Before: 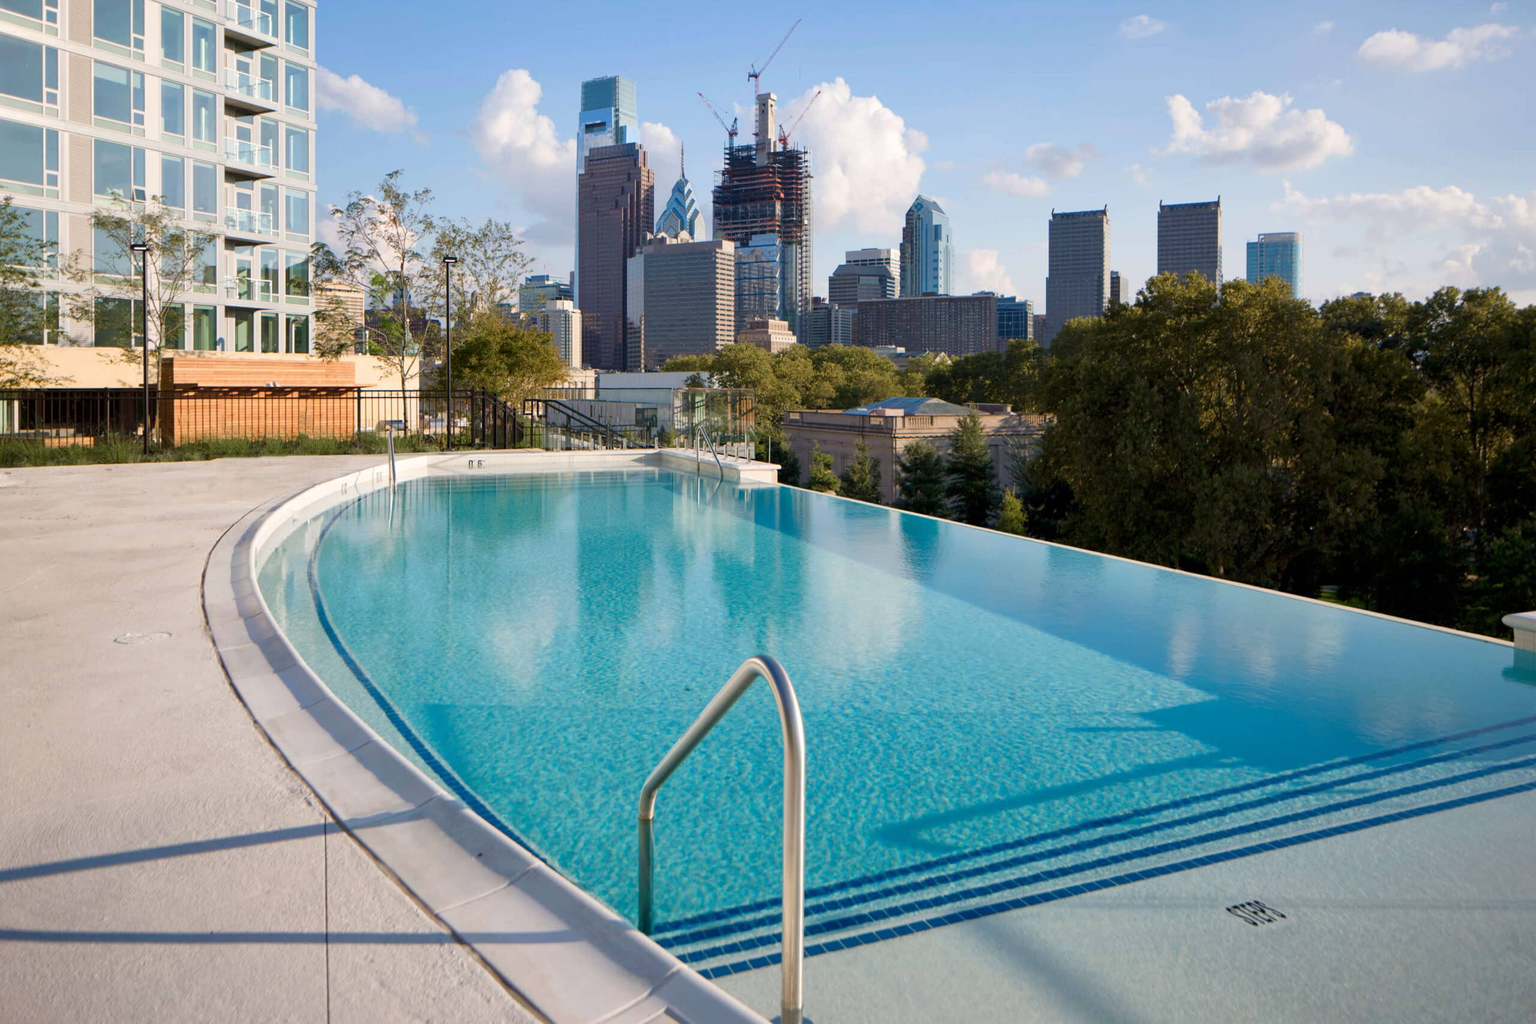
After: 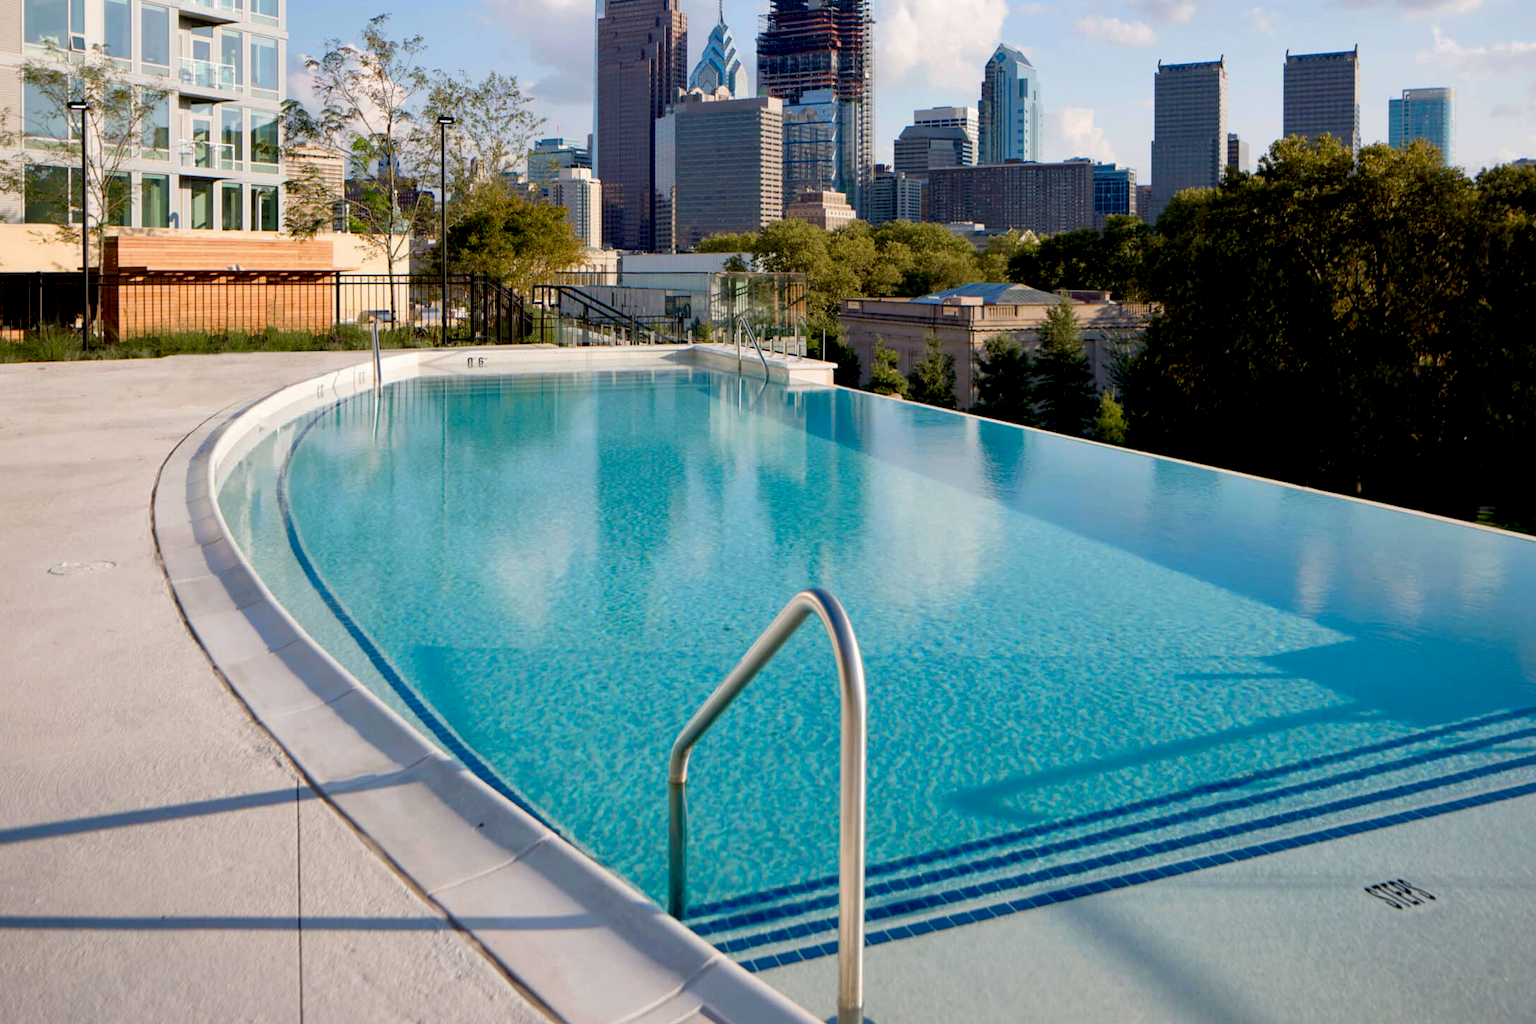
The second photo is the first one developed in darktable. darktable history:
exposure: black level correction 0.016, exposure -0.009 EV, compensate highlight preservation false
crop and rotate: left 4.842%, top 15.51%, right 10.668%
